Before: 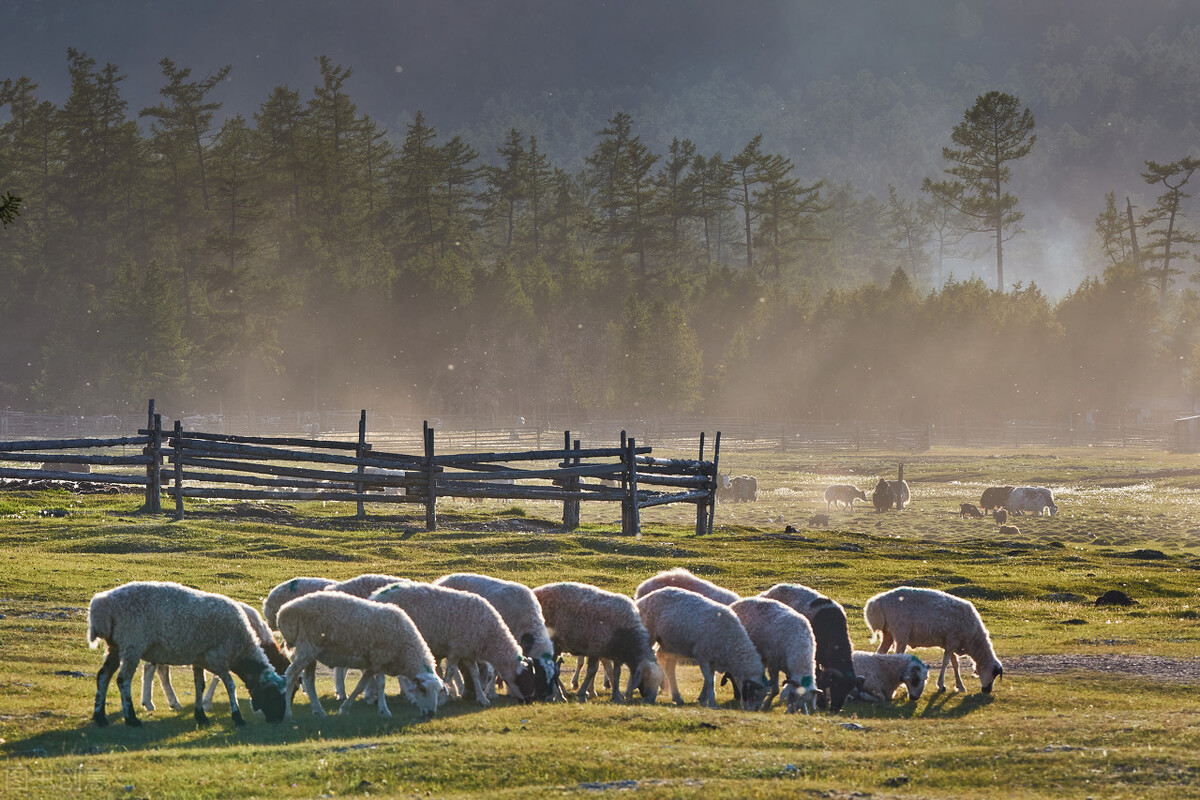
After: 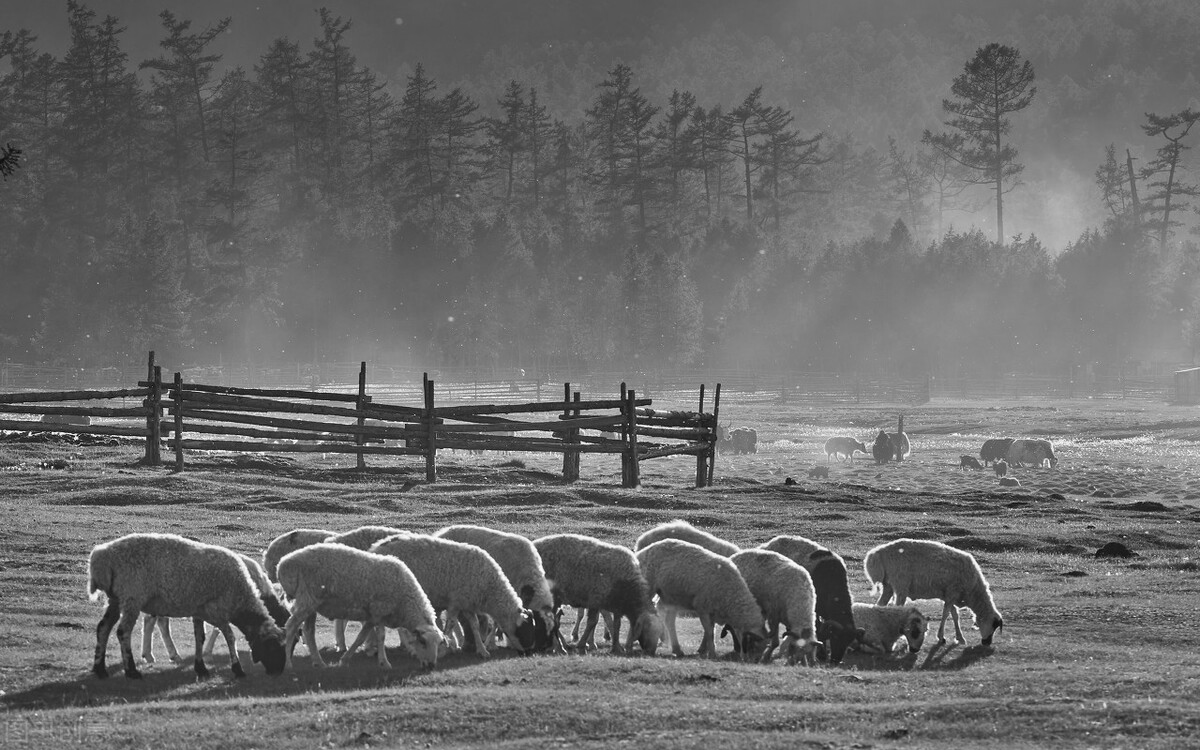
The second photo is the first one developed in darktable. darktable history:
monochrome: a 0, b 0, size 0.5, highlights 0.57
crop and rotate: top 6.25%
